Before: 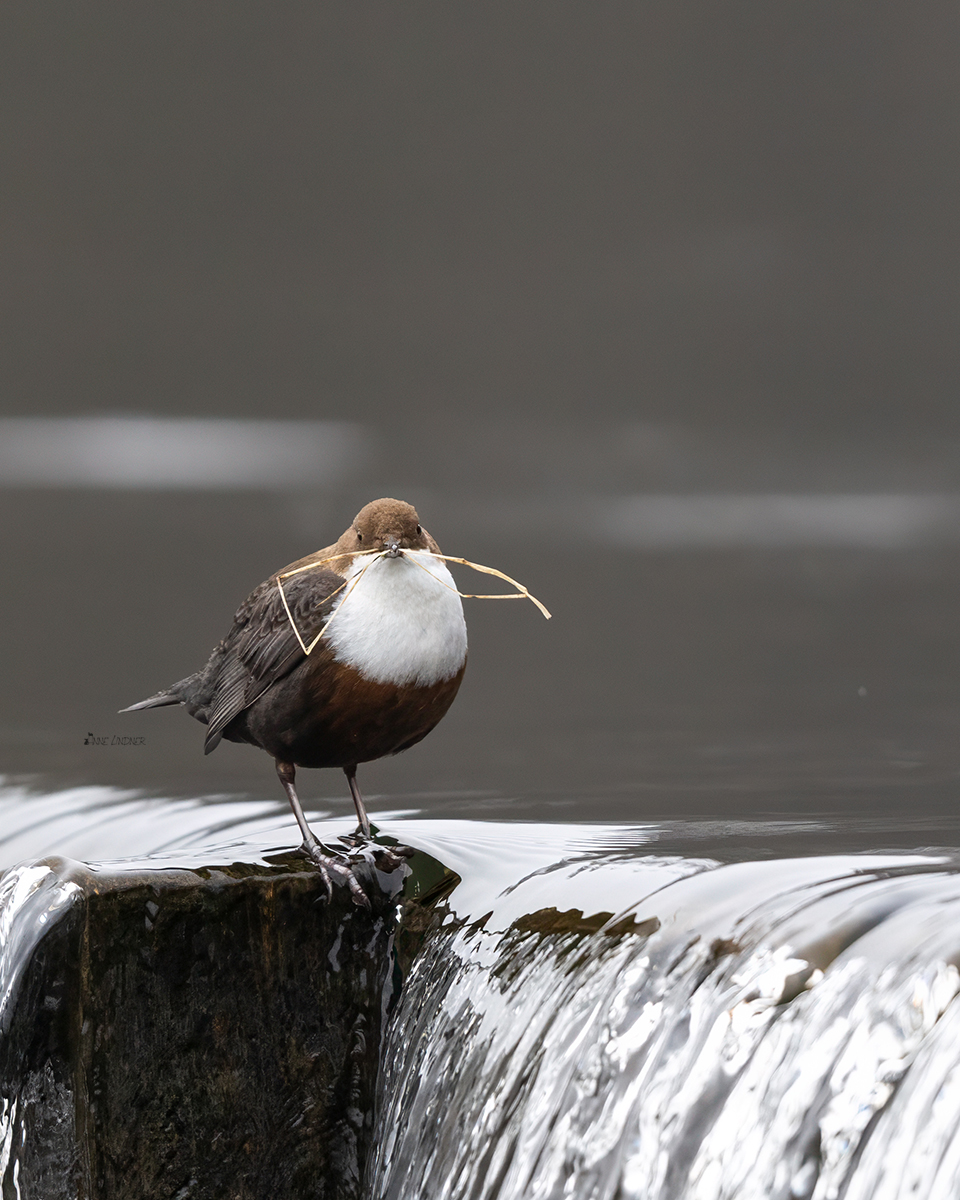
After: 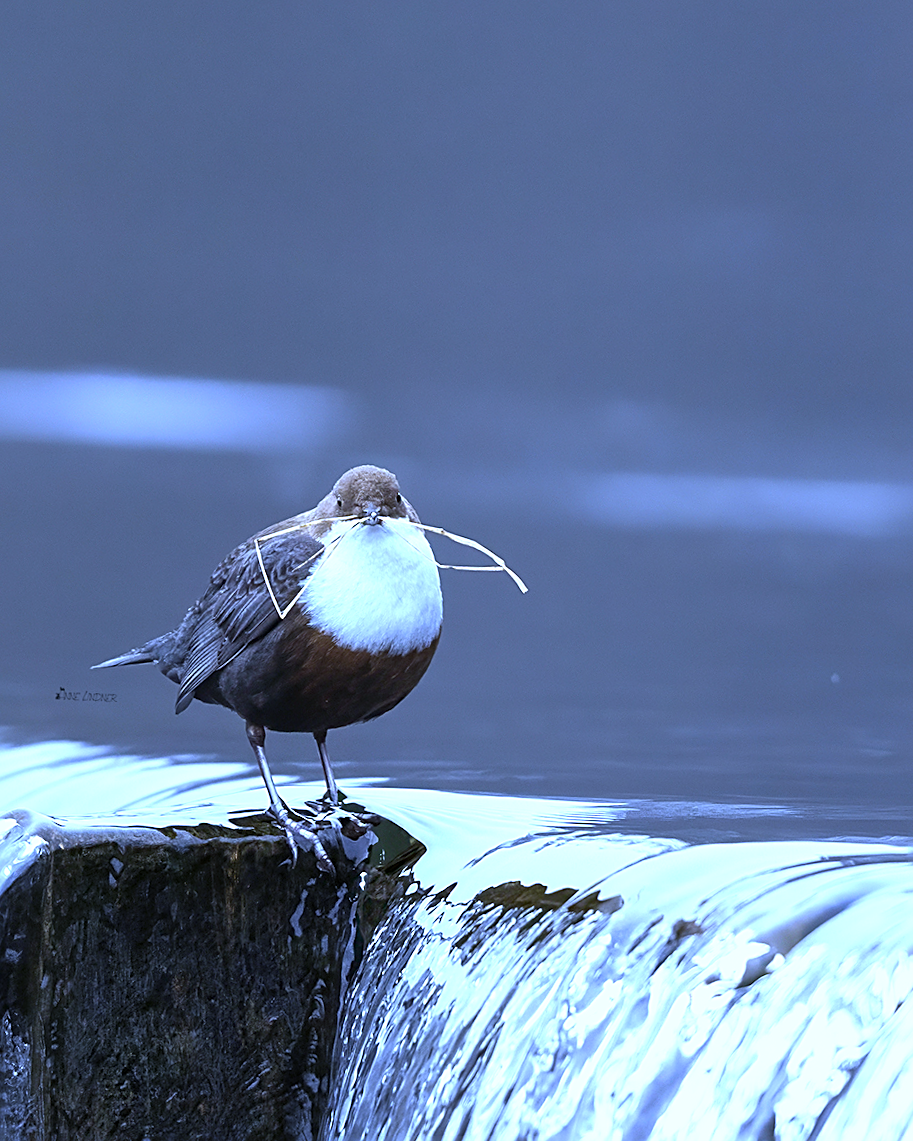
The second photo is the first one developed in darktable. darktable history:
white balance: red 0.766, blue 1.537
crop and rotate: angle -2.38°
exposure: black level correction 0, exposure 0.7 EV, compensate exposure bias true, compensate highlight preservation false
sharpen: on, module defaults
